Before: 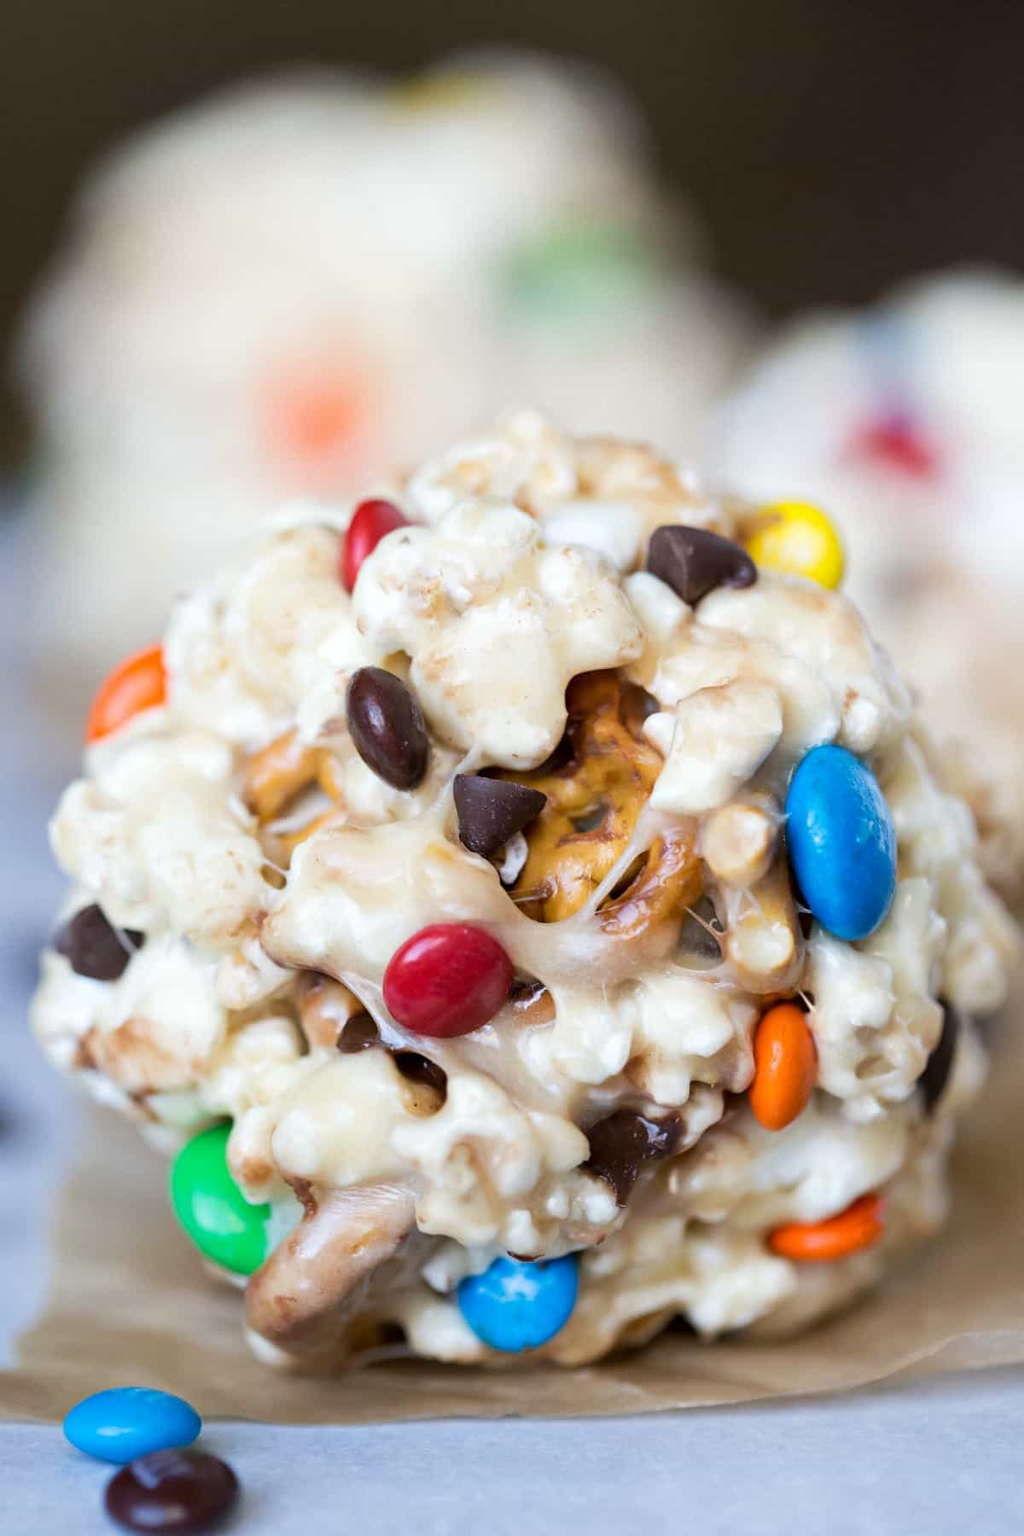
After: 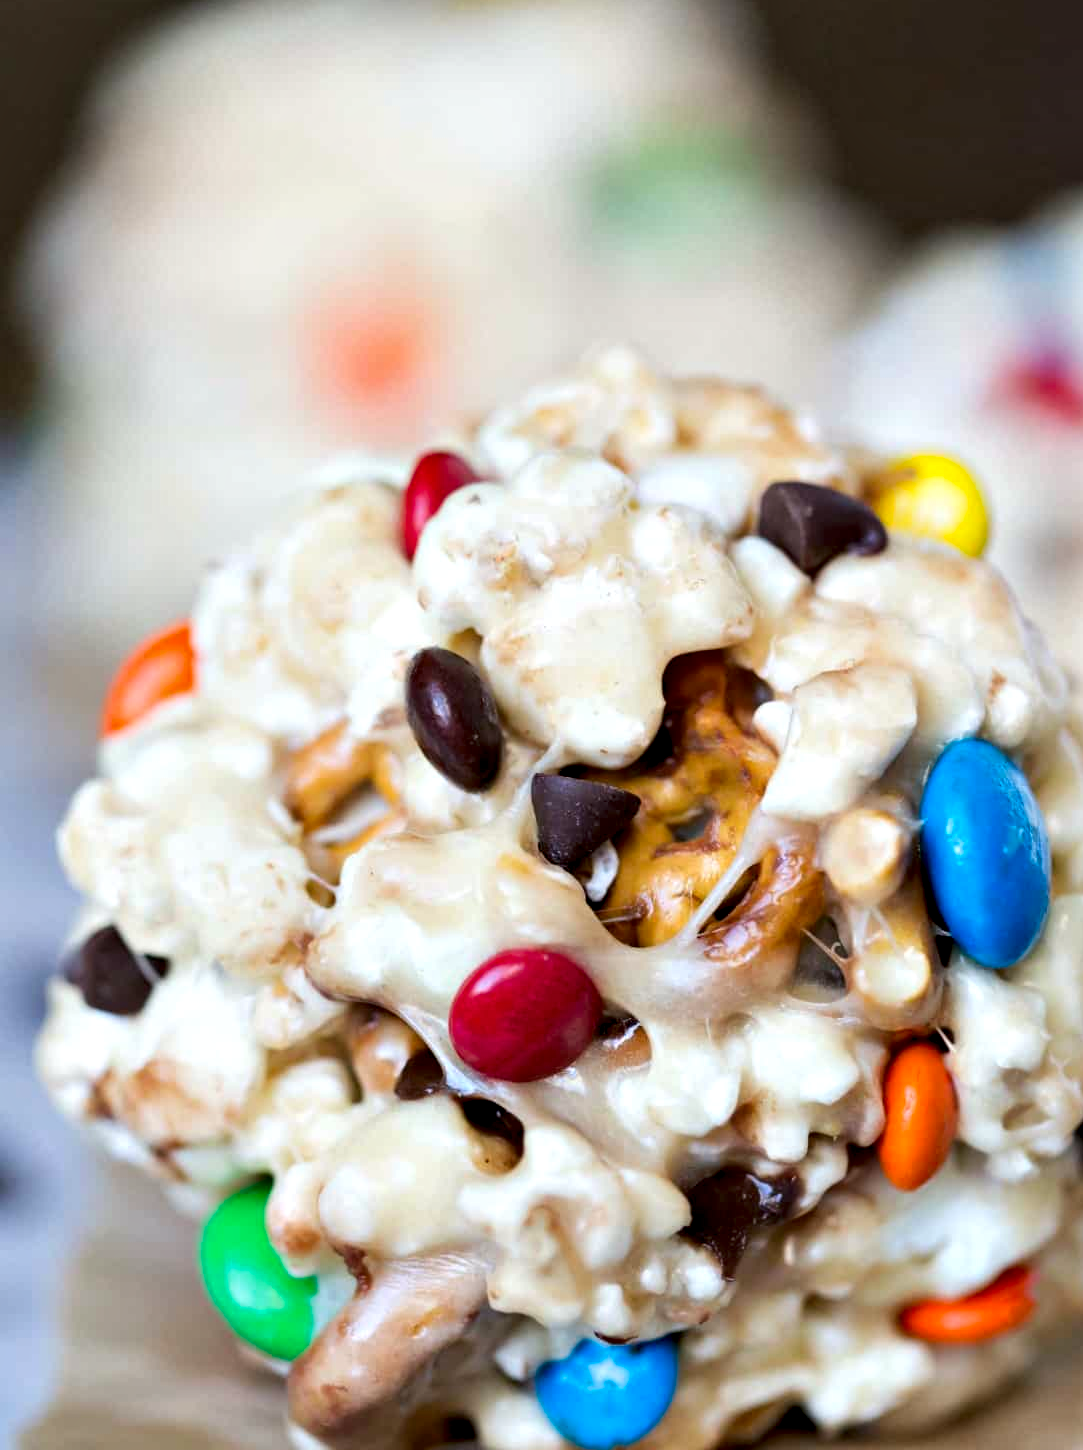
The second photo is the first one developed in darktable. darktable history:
crop: top 7.49%, right 9.717%, bottom 11.943%
contrast equalizer: octaves 7, y [[0.528, 0.548, 0.563, 0.562, 0.546, 0.526], [0.55 ×6], [0 ×6], [0 ×6], [0 ×6]]
